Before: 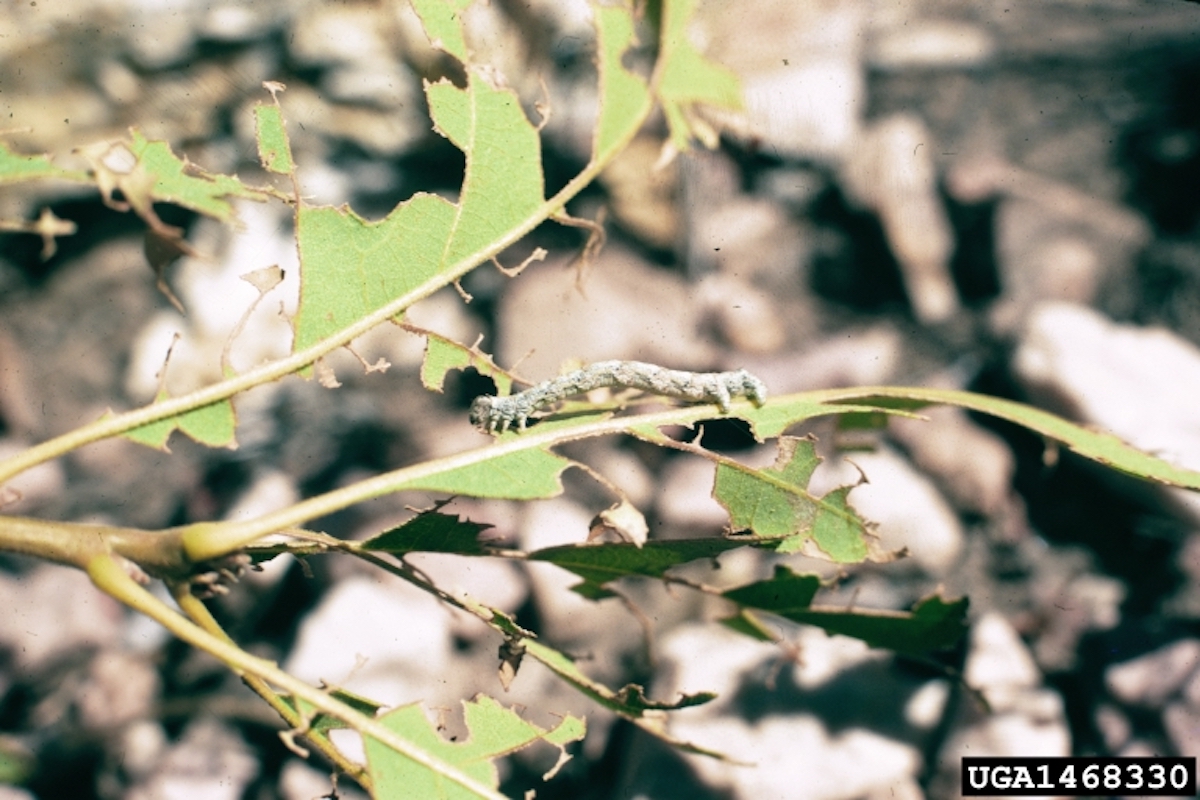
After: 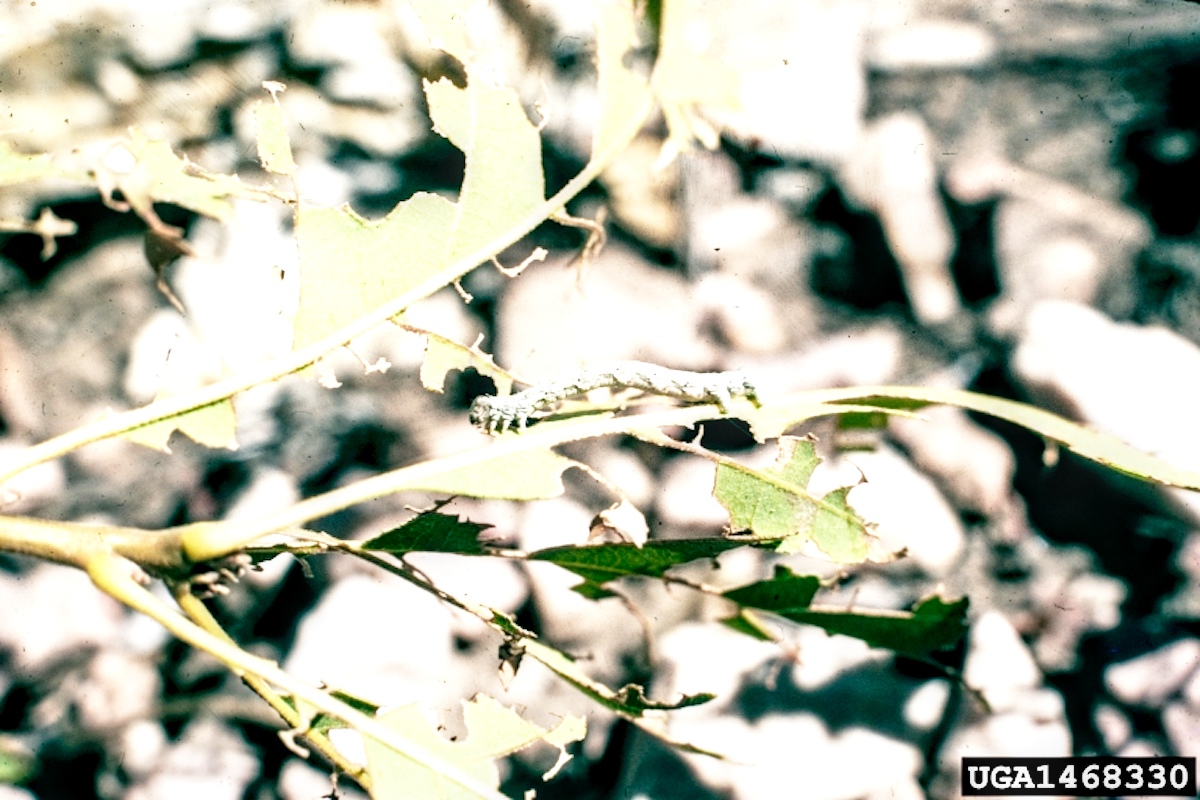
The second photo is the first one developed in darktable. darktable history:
base curve: curves: ch0 [(0, 0) (0.012, 0.01) (0.073, 0.168) (0.31, 0.711) (0.645, 0.957) (1, 1)], preserve colors none
local contrast: detail 160%
